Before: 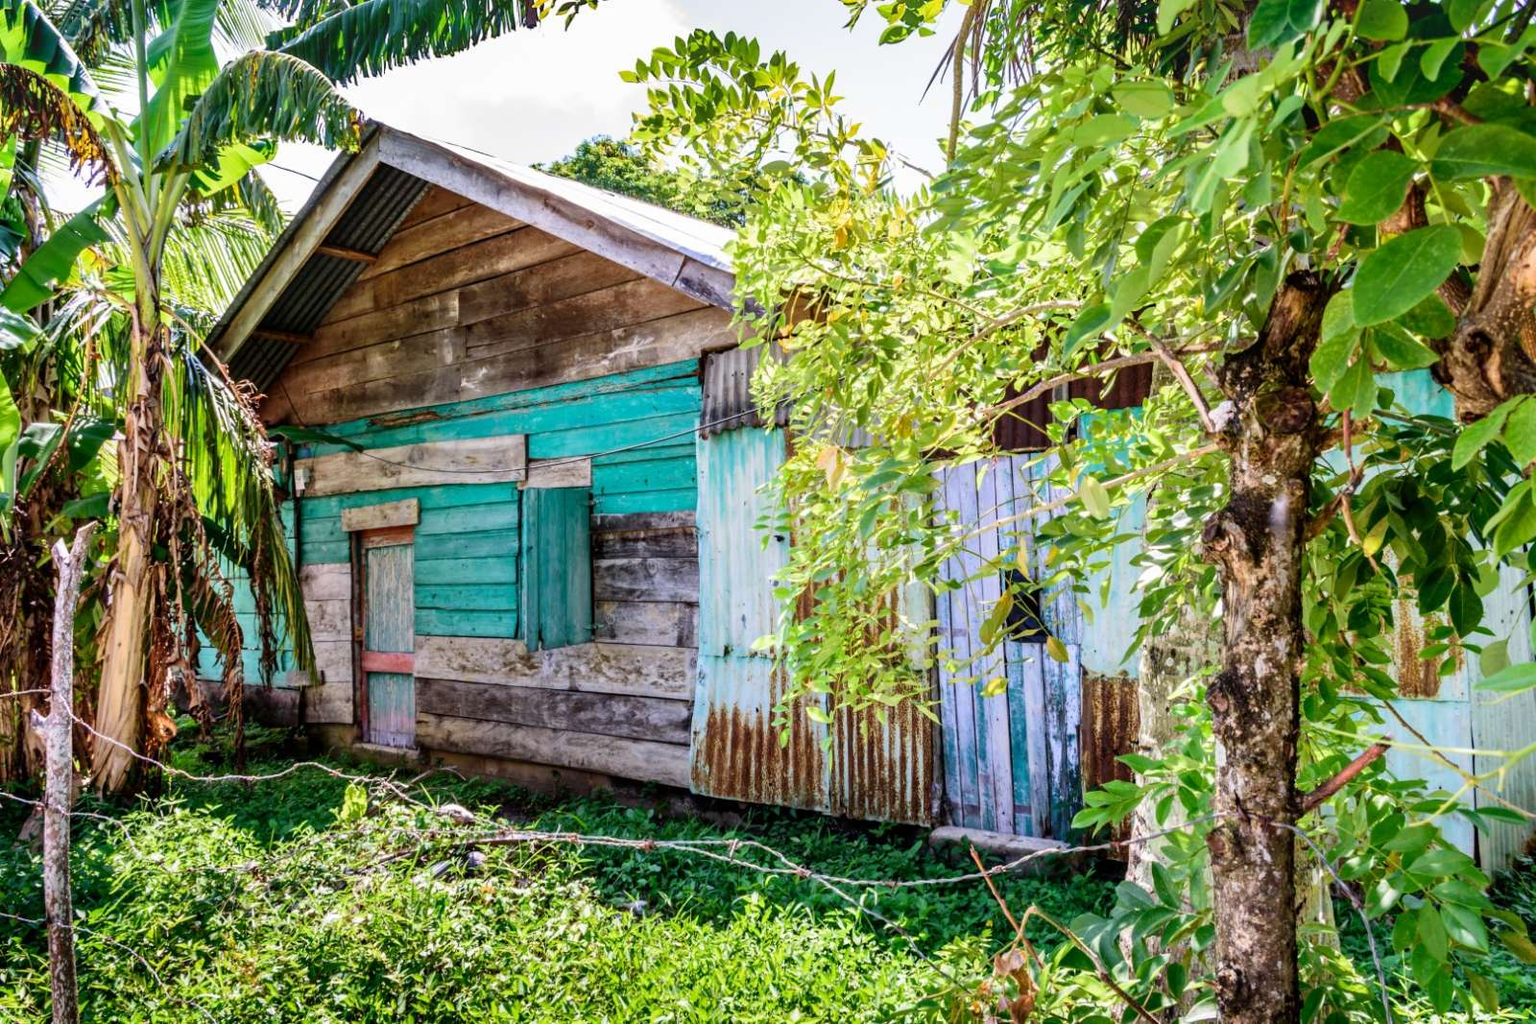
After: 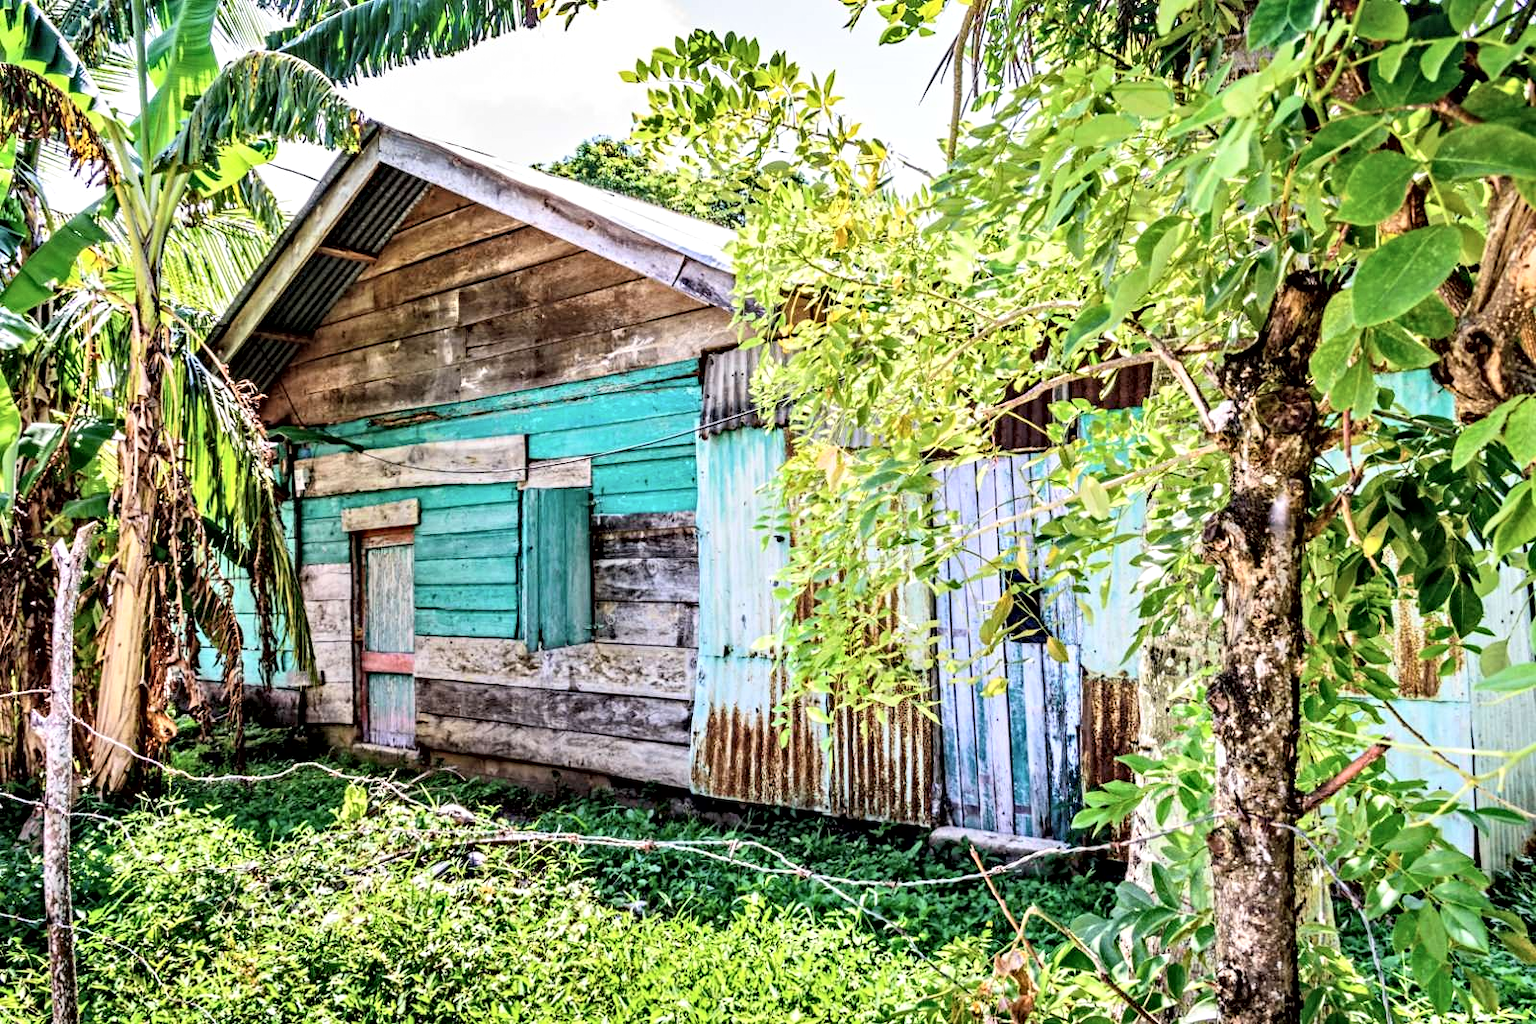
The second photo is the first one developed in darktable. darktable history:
contrast equalizer: octaves 7, y [[0.506, 0.531, 0.562, 0.606, 0.638, 0.669], [0.5 ×6], [0.5 ×6], [0 ×6], [0 ×6]]
contrast brightness saturation: contrast 0.142, brightness 0.225
